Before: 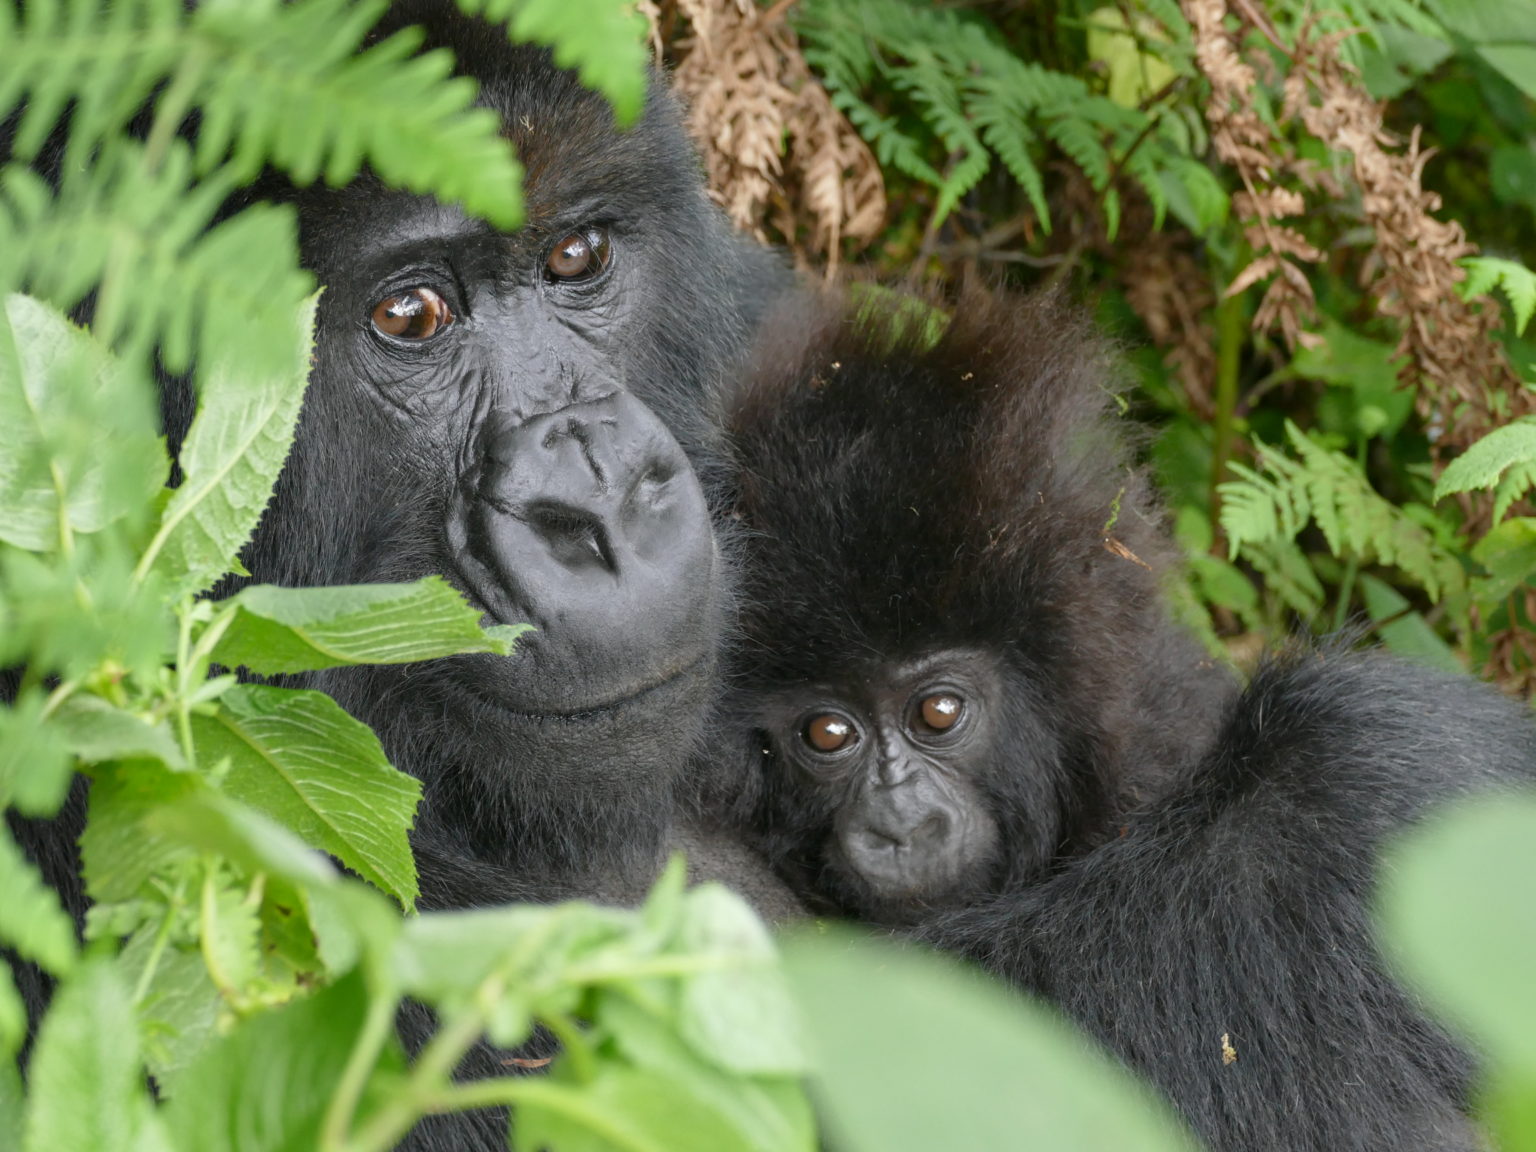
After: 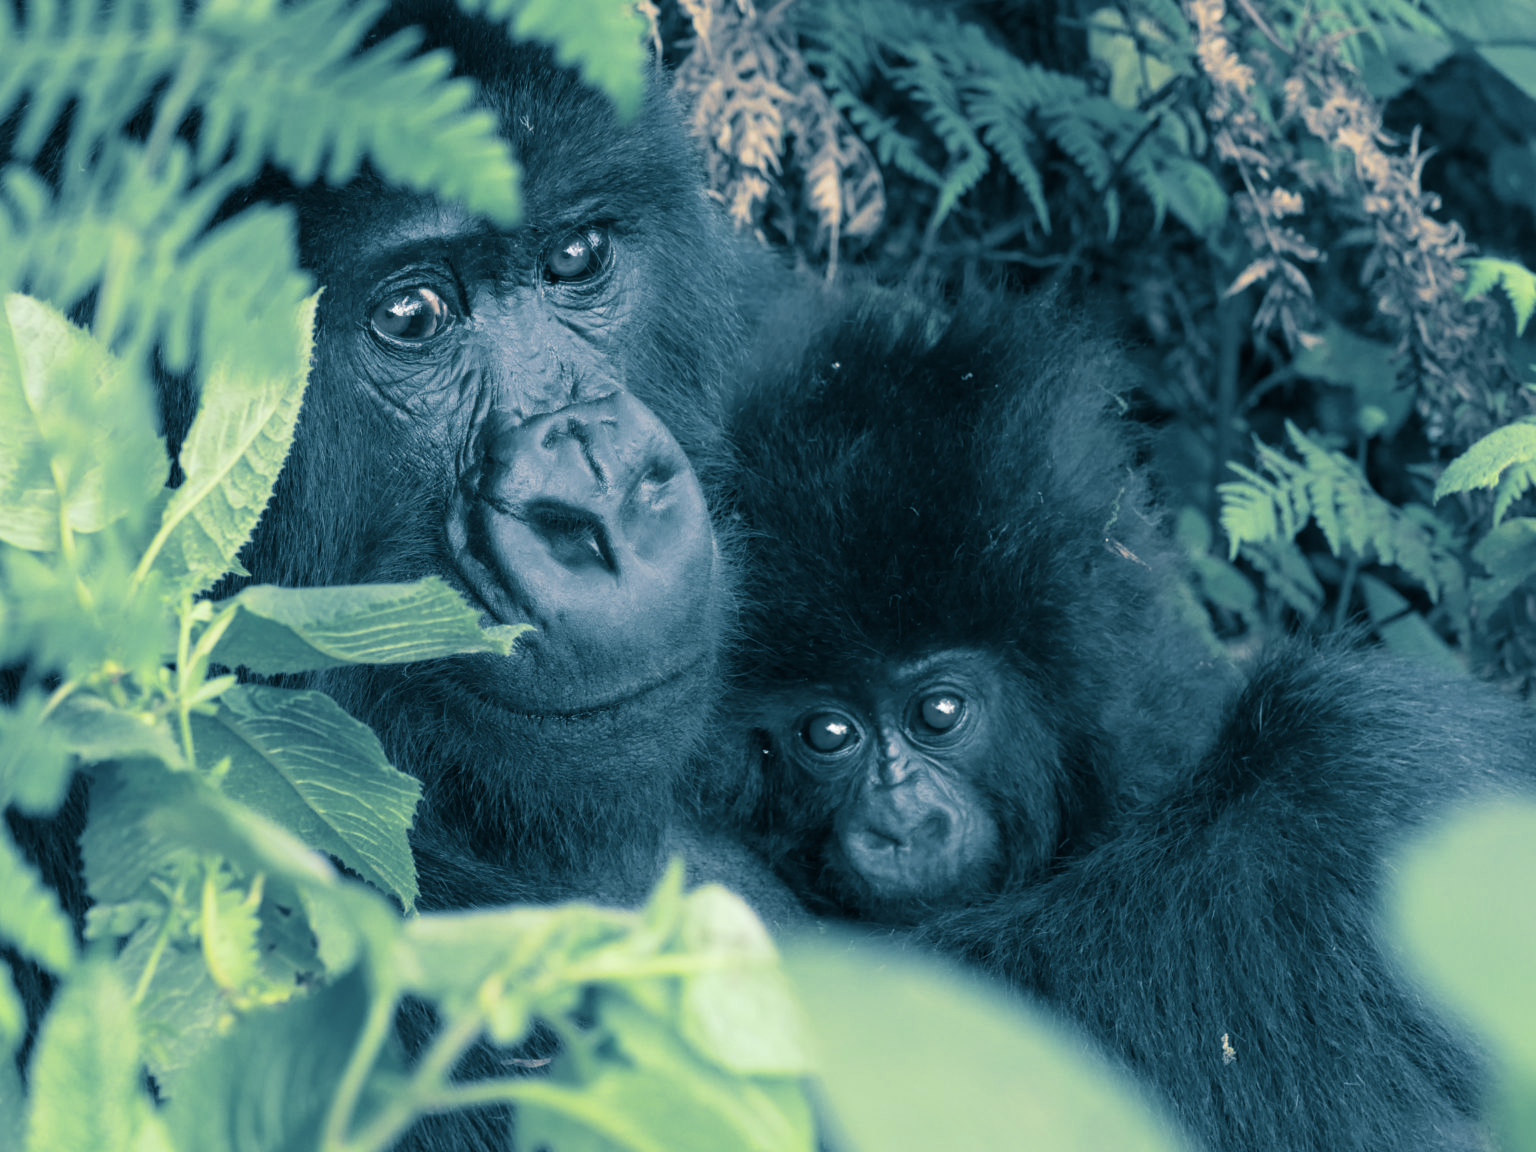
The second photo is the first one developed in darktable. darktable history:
shadows and highlights: shadows -24.28, highlights 49.77, soften with gaussian
split-toning: shadows › hue 212.4°, balance -70
